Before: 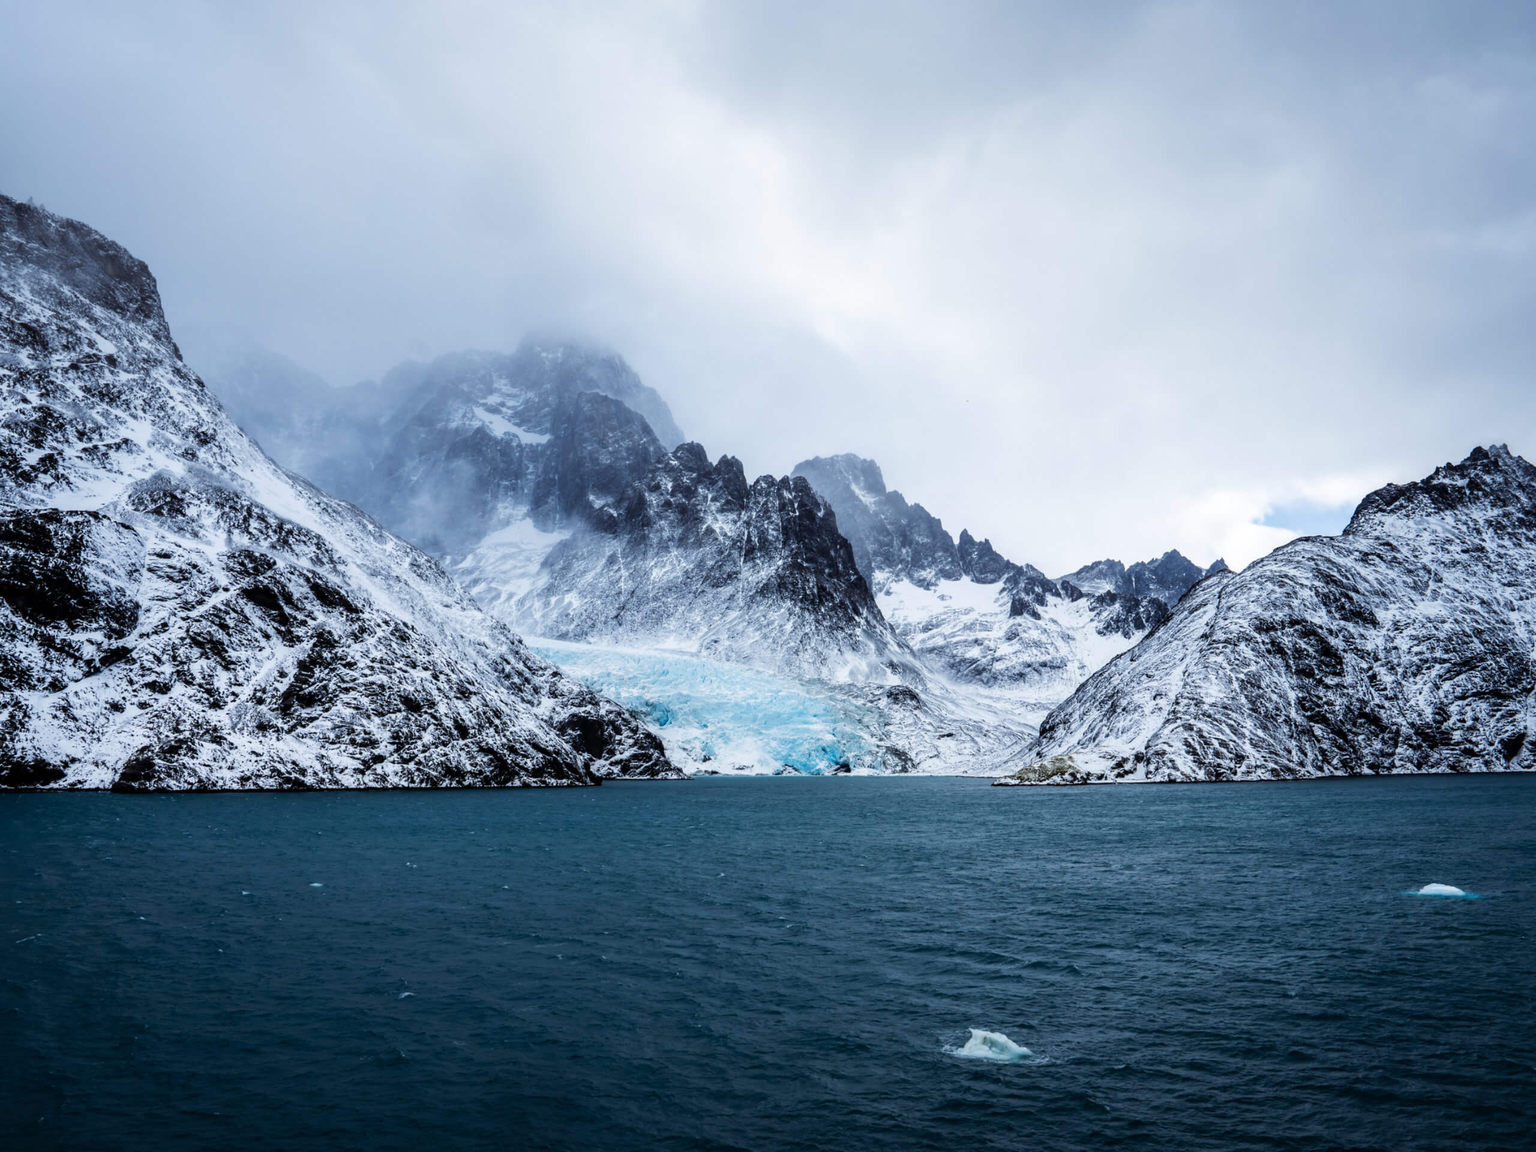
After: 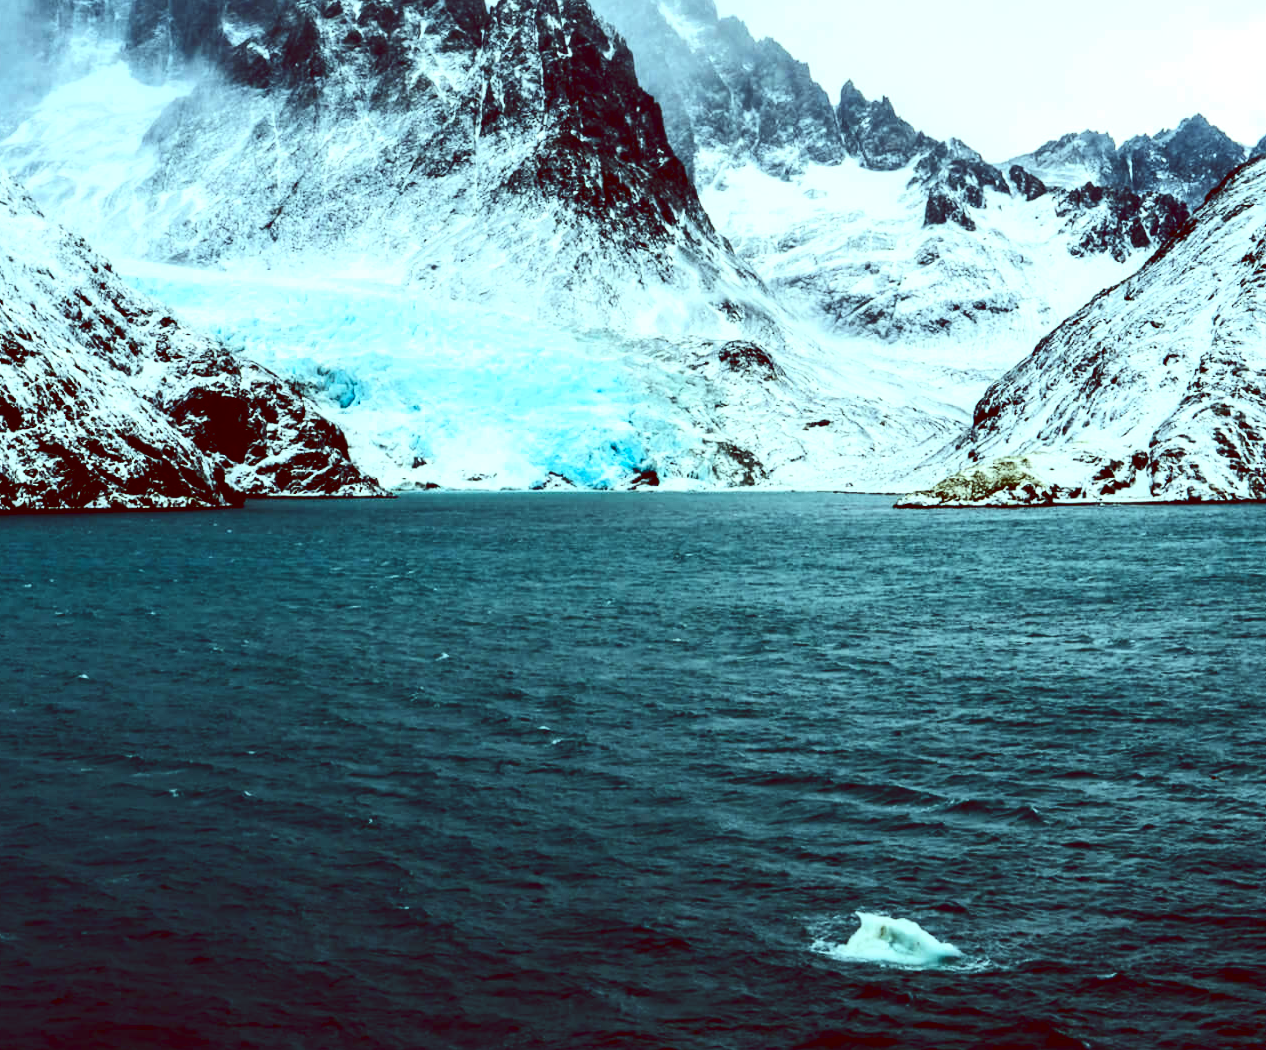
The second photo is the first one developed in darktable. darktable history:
rgb curve: curves: ch0 [(0, 0) (0.175, 0.154) (0.785, 0.663) (1, 1)]
color balance: lift [1, 1.015, 0.987, 0.985], gamma [1, 0.959, 1.042, 0.958], gain [0.927, 0.938, 1.072, 0.928], contrast 1.5%
crop: left 29.672%, top 41.786%, right 20.851%, bottom 3.487%
exposure: black level correction 0, exposure 0.7 EV, compensate exposure bias true, compensate highlight preservation false
contrast brightness saturation: contrast 0.4, brightness 0.1, saturation 0.21
